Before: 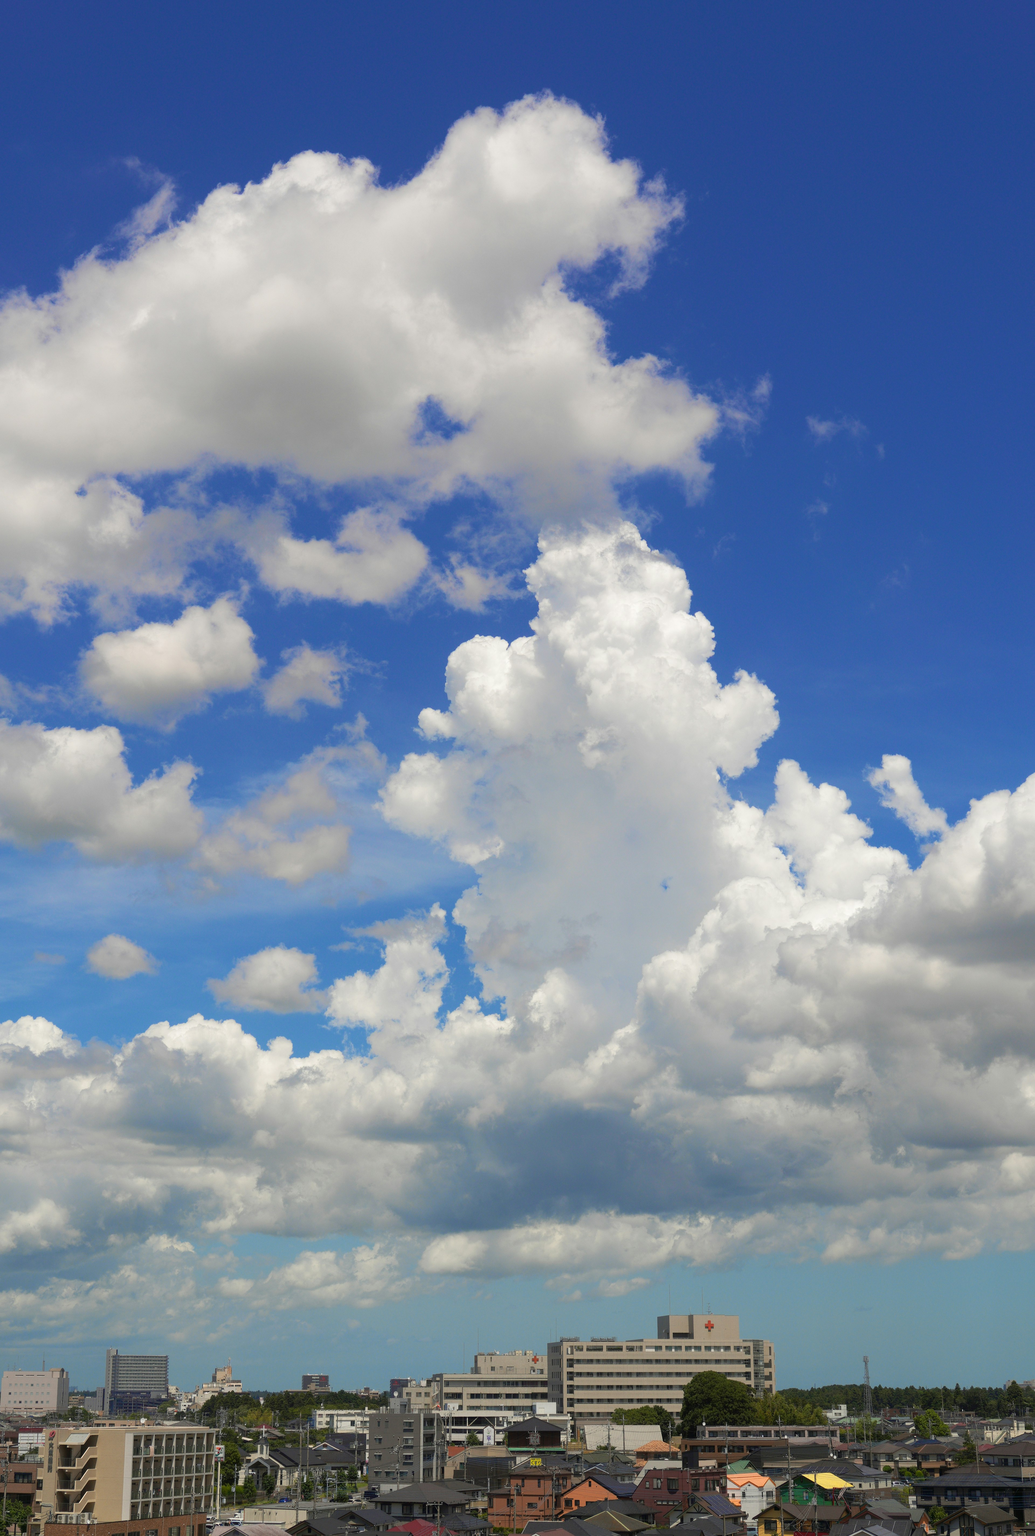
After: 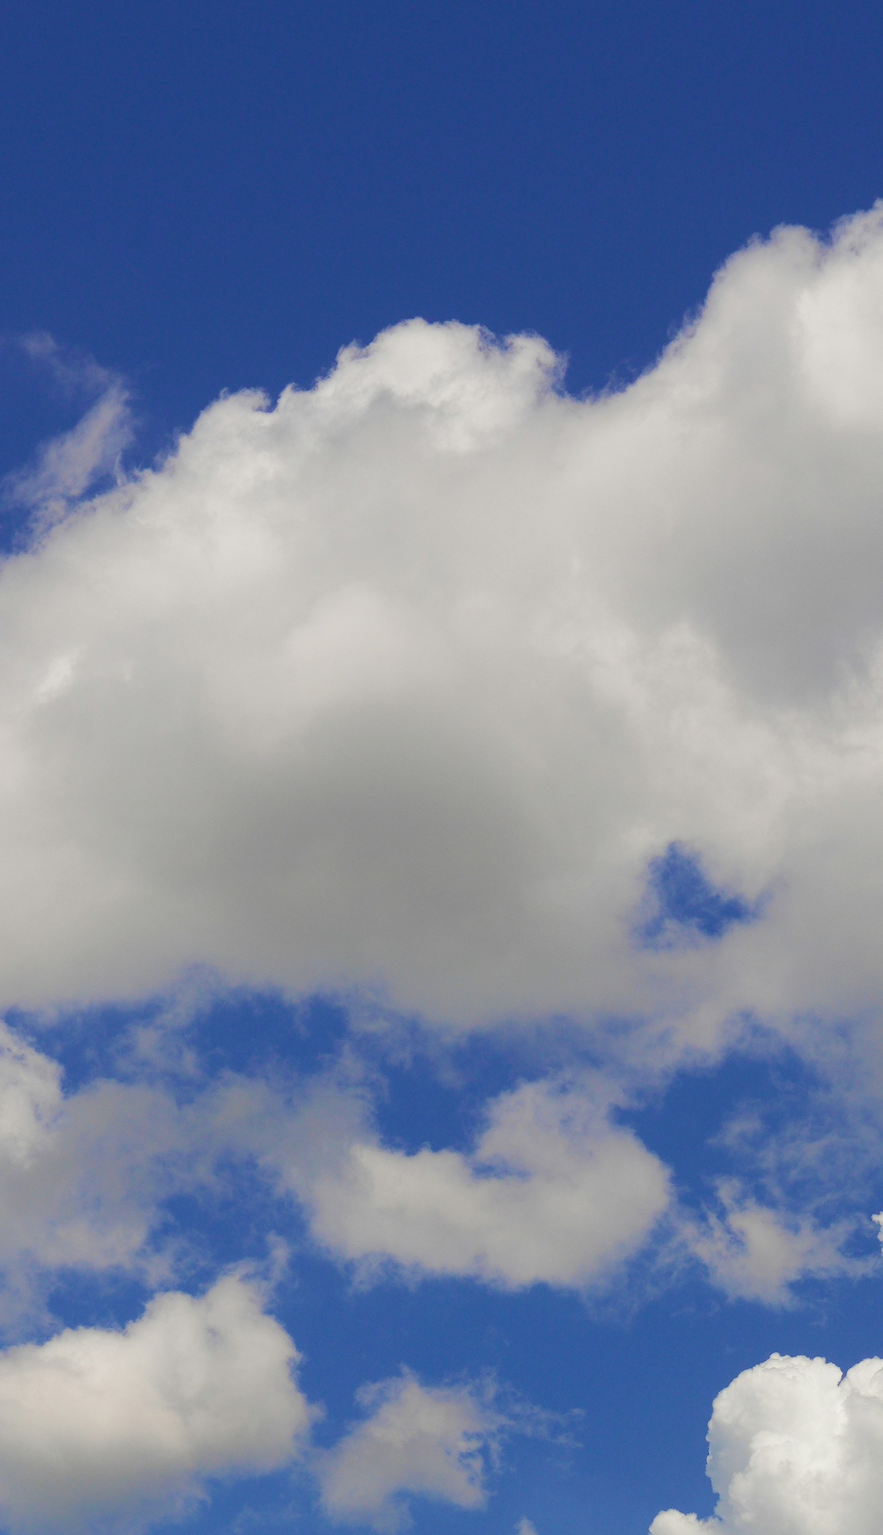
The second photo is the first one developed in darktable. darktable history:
exposure: exposure -0.168 EV, compensate exposure bias true, compensate highlight preservation false
crop and rotate: left 11.067%, top 0.097%, right 48.942%, bottom 53.091%
